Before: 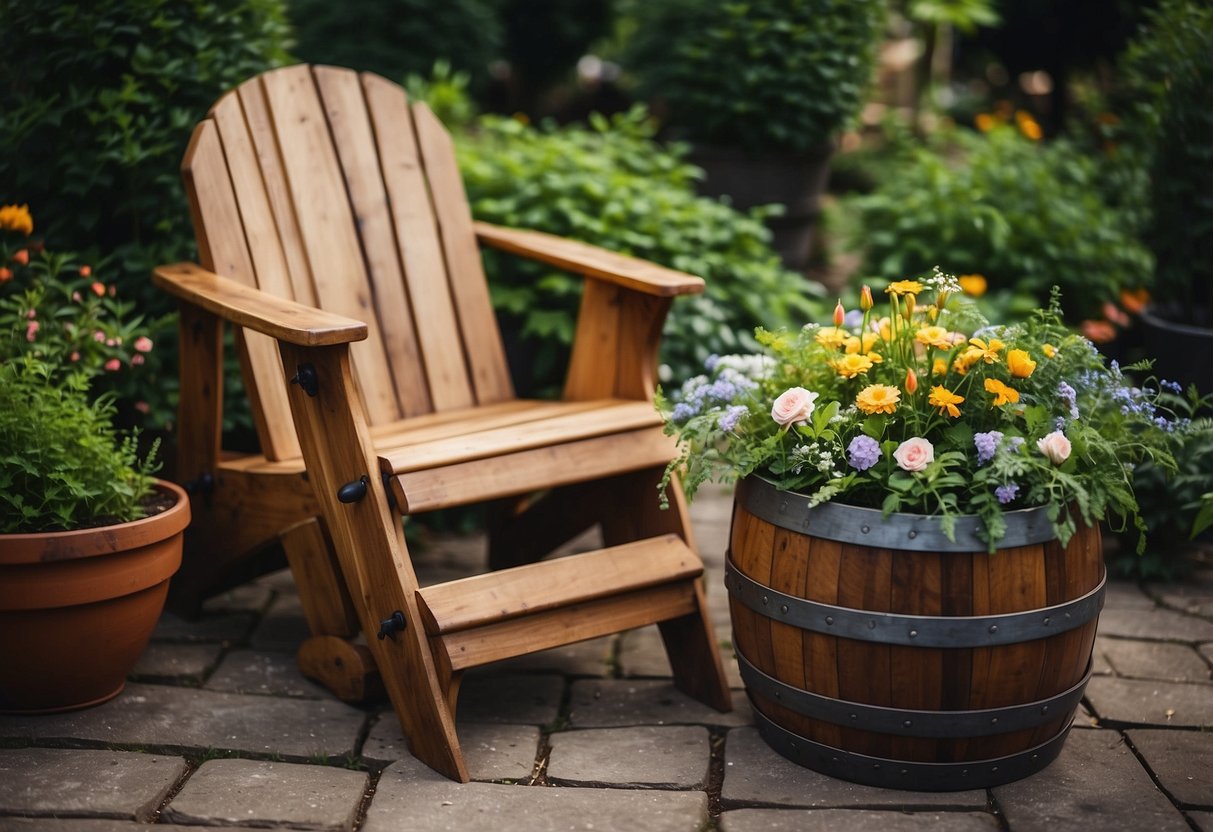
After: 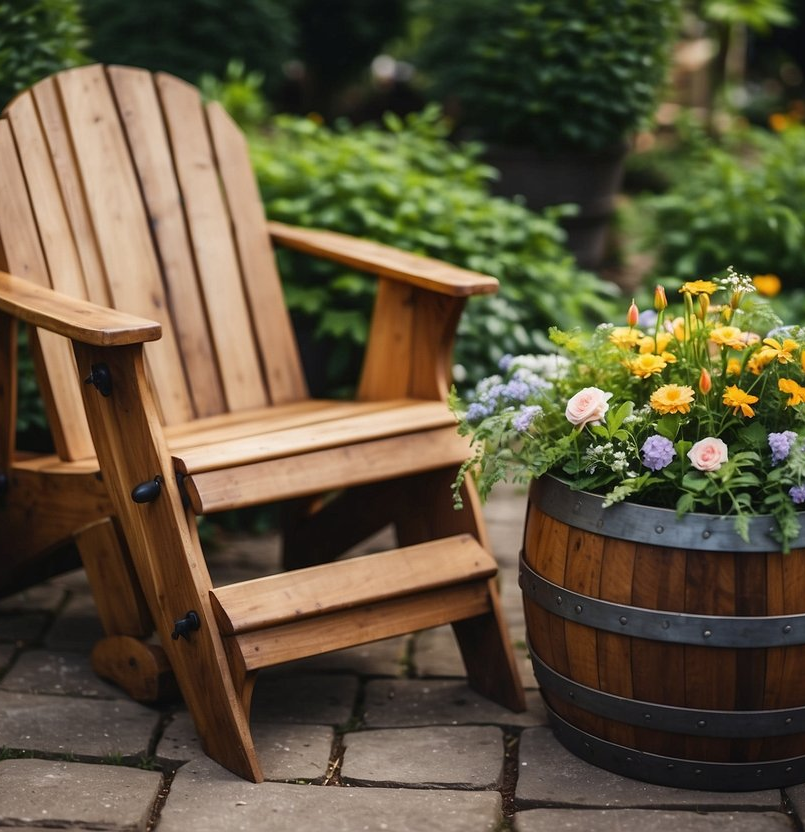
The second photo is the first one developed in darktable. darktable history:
crop: left 17.01%, right 16.592%
